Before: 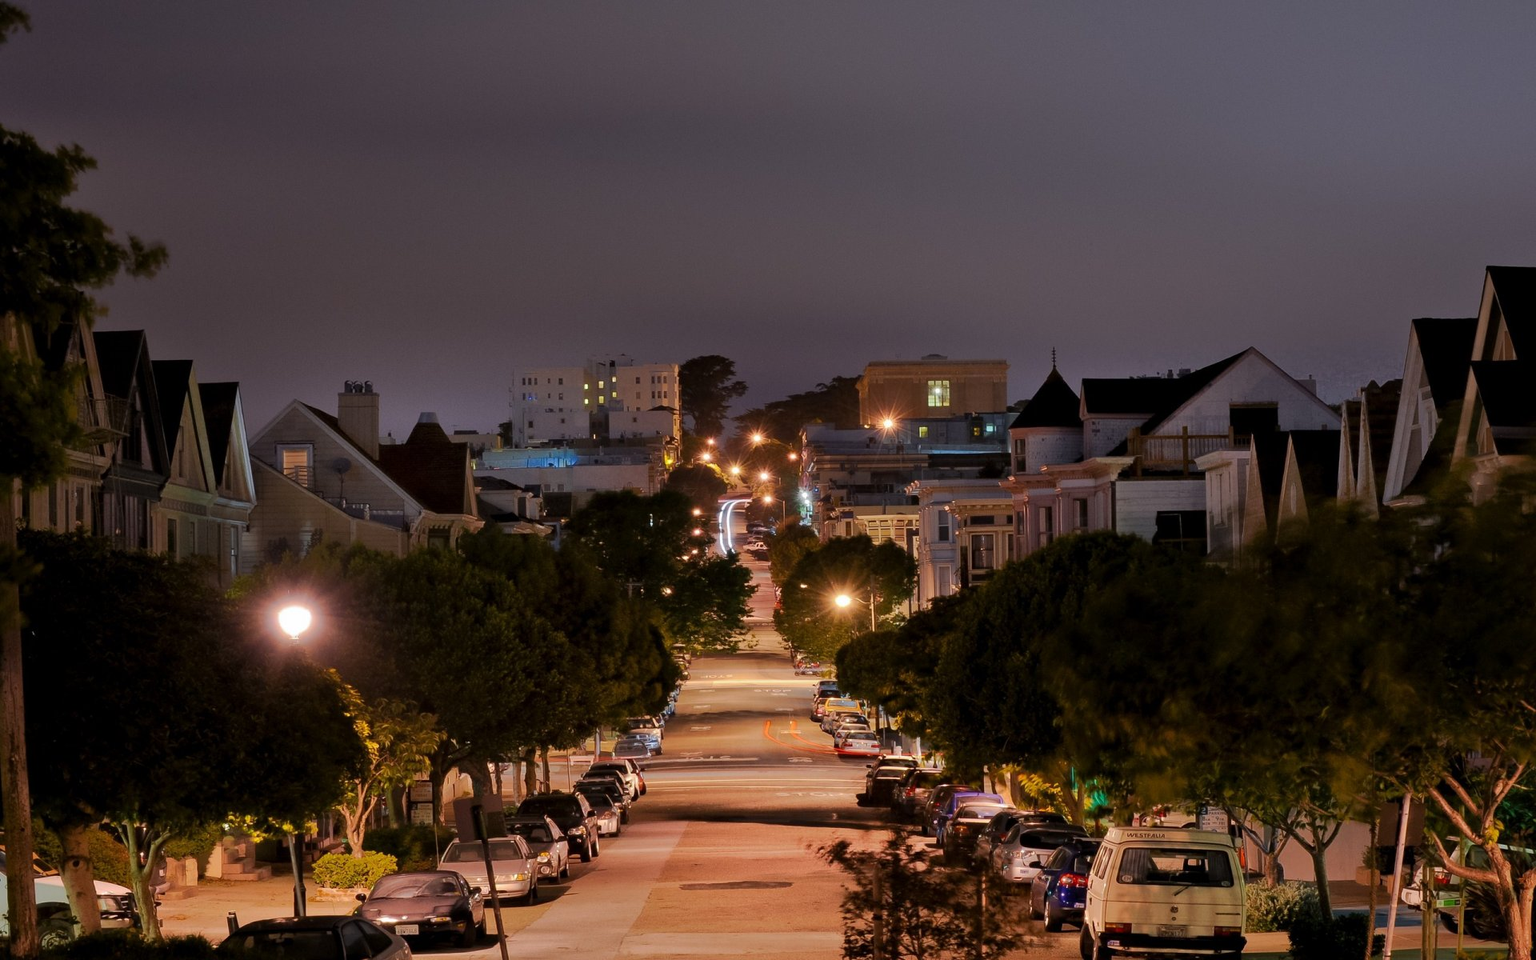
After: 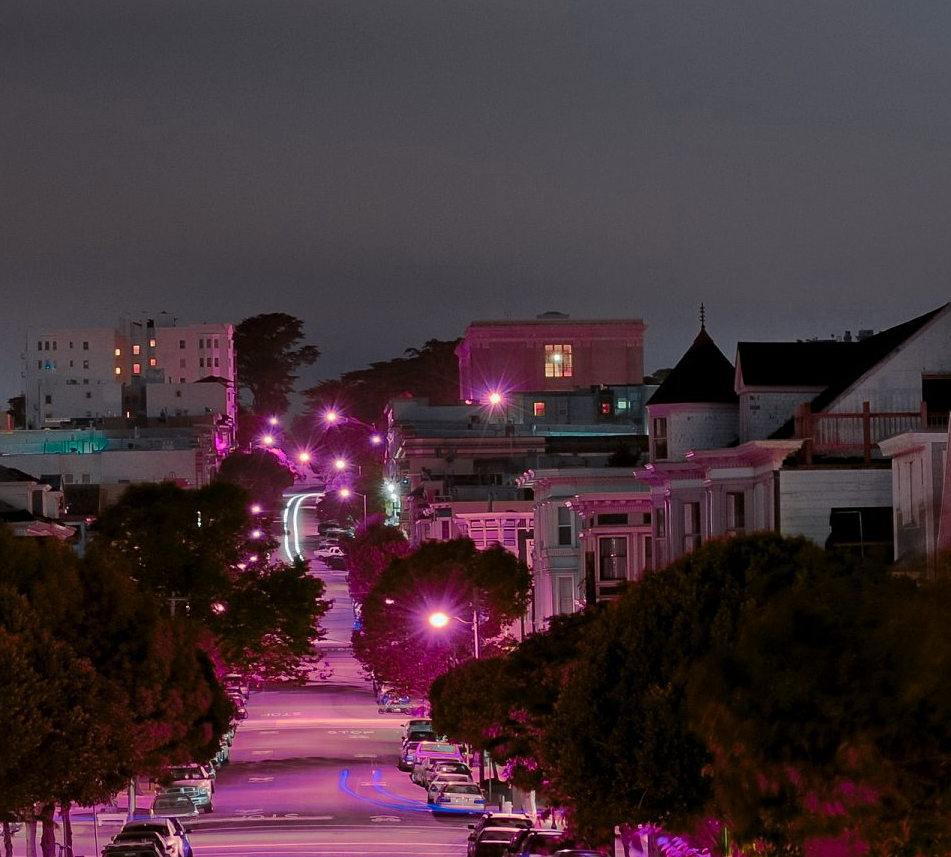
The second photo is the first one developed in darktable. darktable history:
white balance: red 0.982, blue 1.018
crop: left 32.075%, top 10.976%, right 18.355%, bottom 17.596%
sharpen: radius 1.272, amount 0.305, threshold 0
color zones: curves: ch0 [(0.826, 0.353)]; ch1 [(0.242, 0.647) (0.889, 0.342)]; ch2 [(0.246, 0.089) (0.969, 0.068)]
